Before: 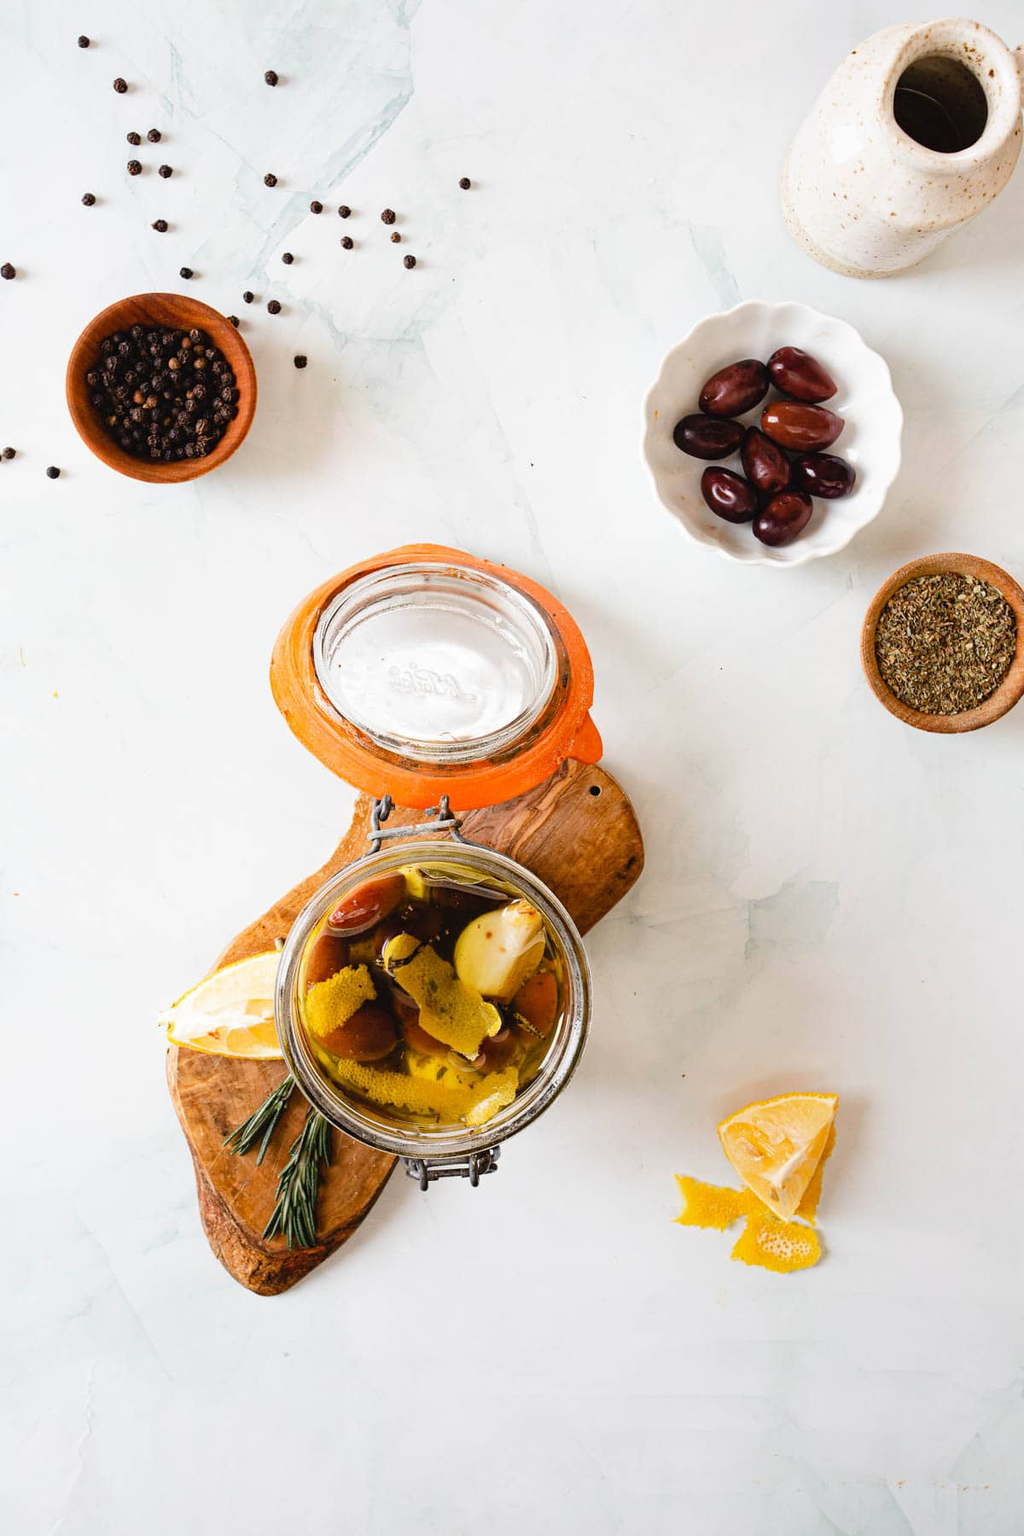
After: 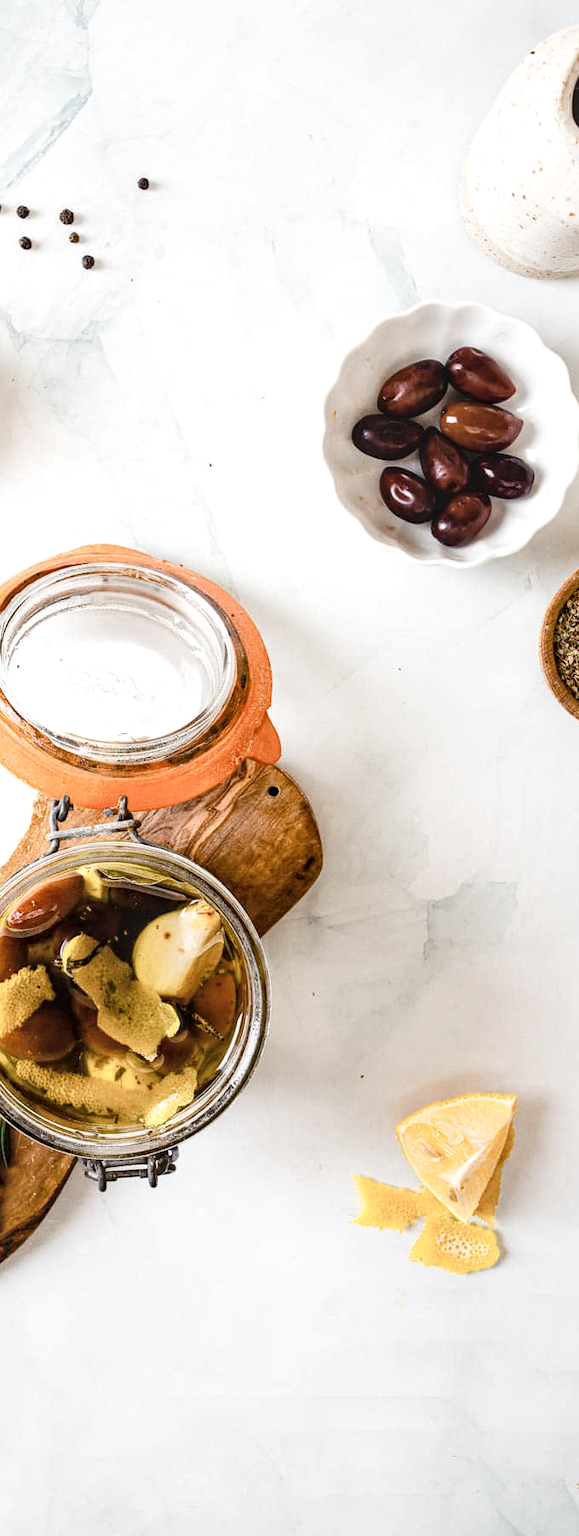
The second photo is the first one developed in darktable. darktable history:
color balance rgb: linear chroma grading › shadows 32%, linear chroma grading › global chroma -2%, linear chroma grading › mid-tones 4%, perceptual saturation grading › global saturation -2%, perceptual saturation grading › highlights -8%, perceptual saturation grading › mid-tones 8%, perceptual saturation grading › shadows 4%, perceptual brilliance grading › highlights 8%, perceptual brilliance grading › mid-tones 4%, perceptual brilliance grading › shadows 2%, global vibrance 16%, saturation formula JzAzBz (2021)
local contrast: detail 130%
contrast brightness saturation: contrast 0.1, saturation -0.3
crop: left 31.458%, top 0%, right 11.876%
